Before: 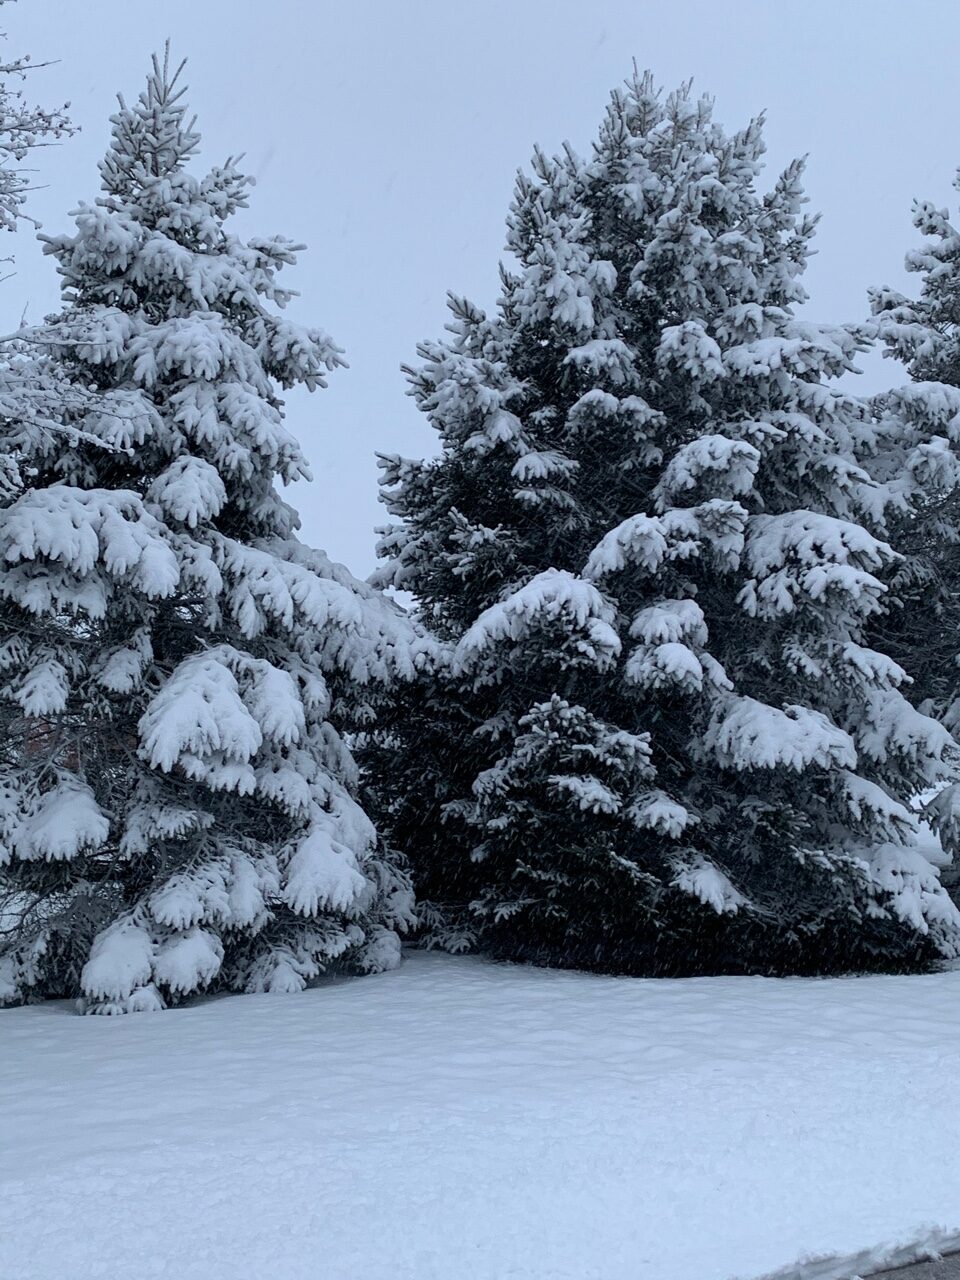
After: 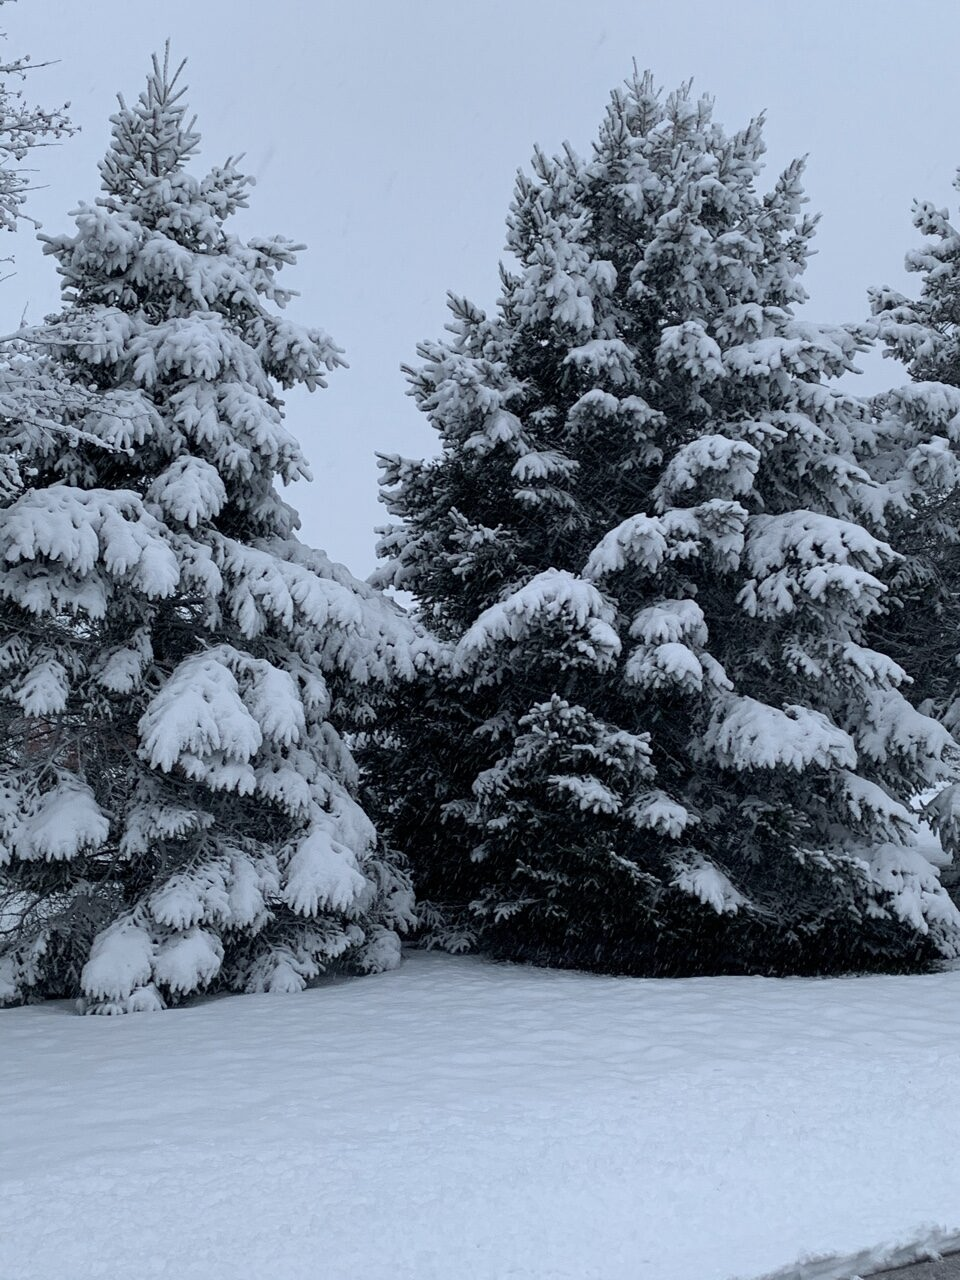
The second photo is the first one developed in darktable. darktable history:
color correction: highlights b* 0.01, saturation 0.798
